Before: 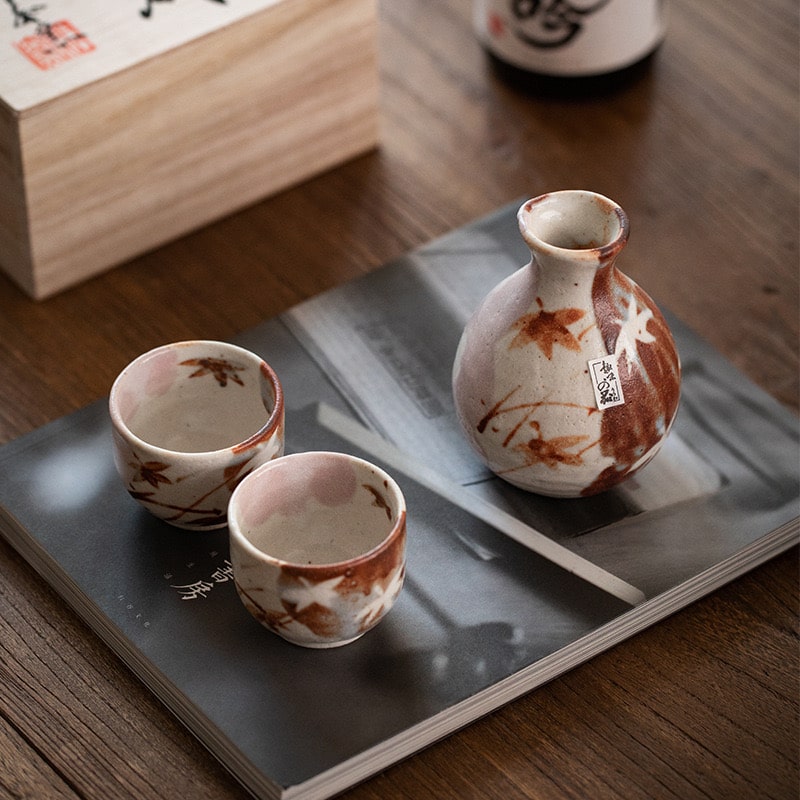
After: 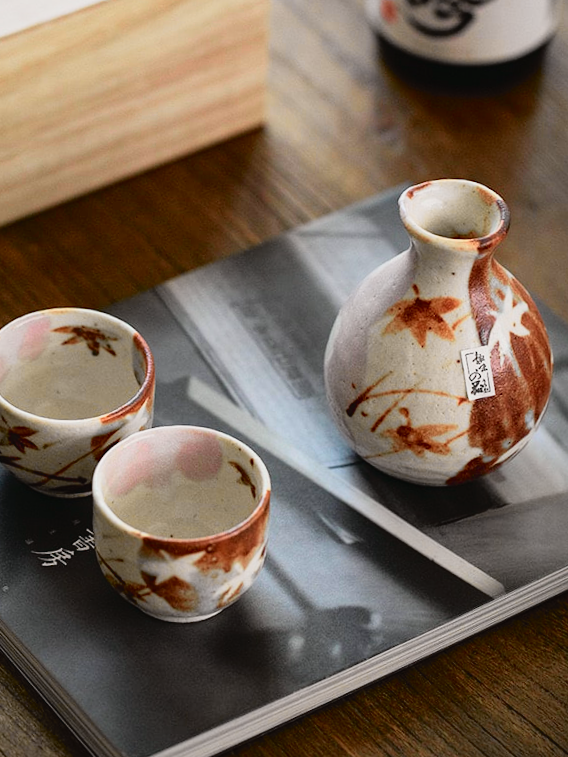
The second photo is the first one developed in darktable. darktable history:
tone curve: curves: ch0 [(0, 0.022) (0.114, 0.088) (0.282, 0.316) (0.446, 0.511) (0.613, 0.693) (0.786, 0.843) (0.999, 0.949)]; ch1 [(0, 0) (0.395, 0.343) (0.463, 0.427) (0.486, 0.474) (0.503, 0.5) (0.535, 0.522) (0.555, 0.566) (0.594, 0.614) (0.755, 0.793) (1, 1)]; ch2 [(0, 0) (0.369, 0.388) (0.449, 0.431) (0.501, 0.5) (0.528, 0.517) (0.561, 0.59) (0.612, 0.646) (0.697, 0.721) (1, 1)], color space Lab, independent channels, preserve colors none
crop and rotate: angle -3.27°, left 14.277%, top 0.028%, right 10.766%, bottom 0.028%
white balance: emerald 1
